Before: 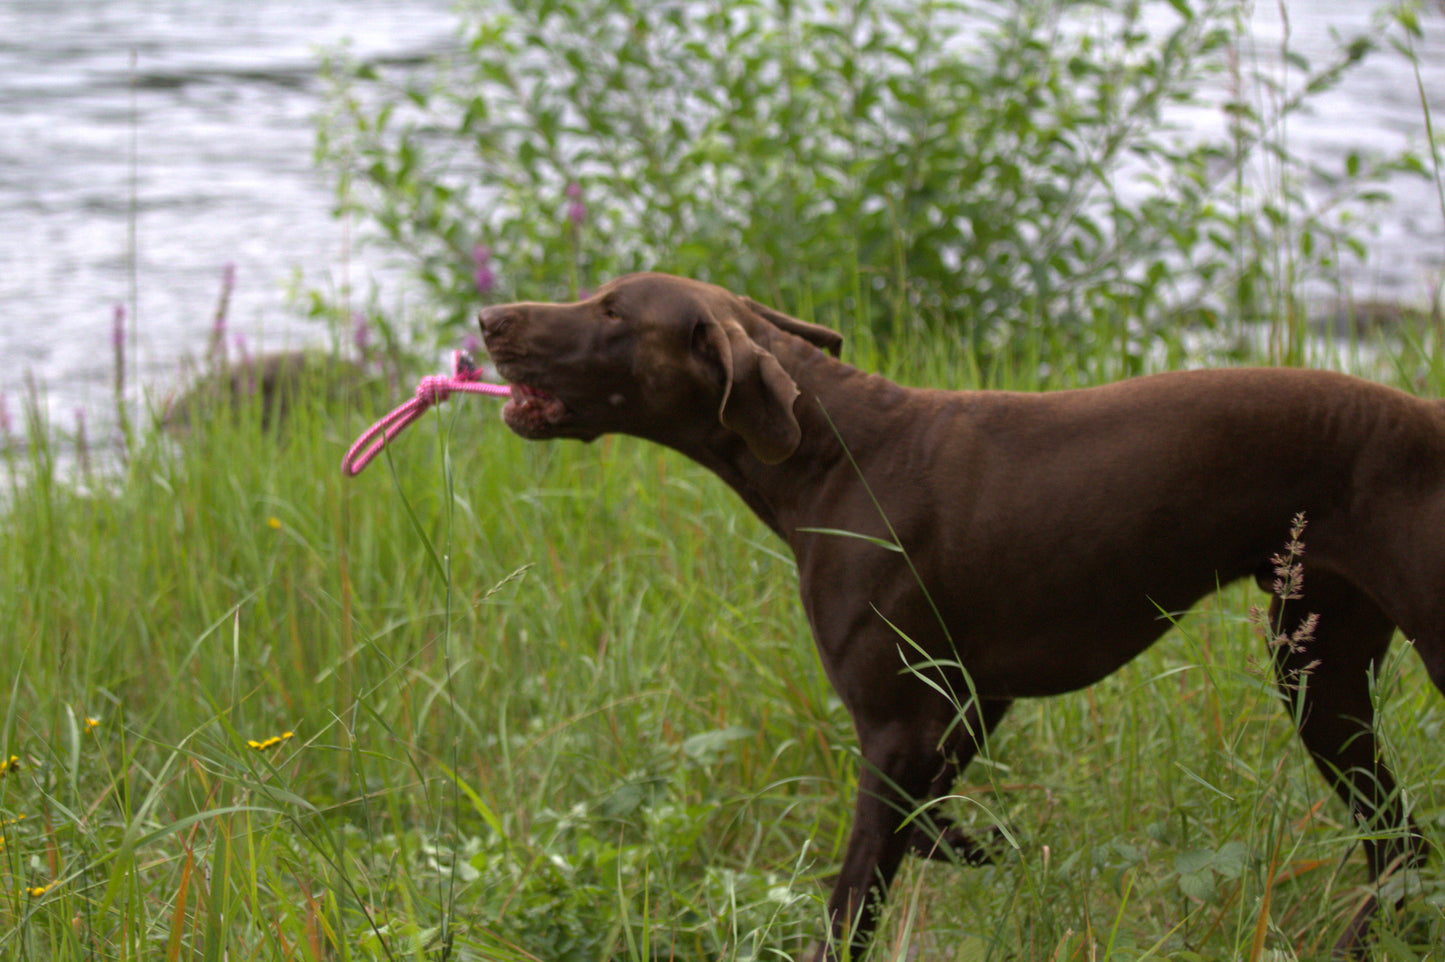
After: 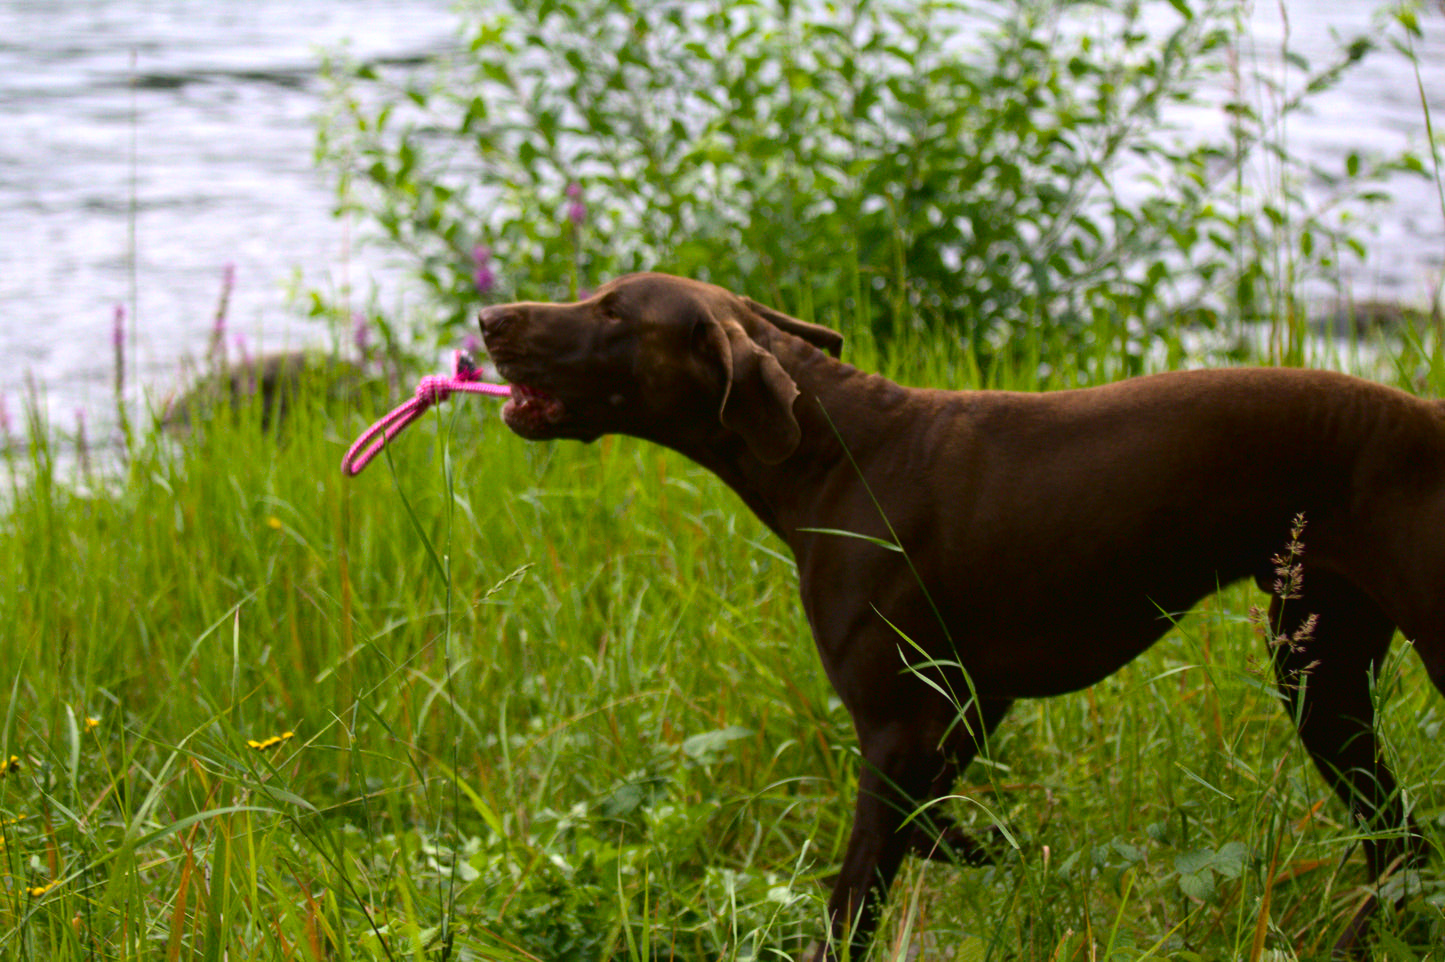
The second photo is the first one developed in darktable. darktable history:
tone curve: curves: ch0 [(0, 0) (0.003, 0.02) (0.011, 0.021) (0.025, 0.022) (0.044, 0.023) (0.069, 0.026) (0.1, 0.04) (0.136, 0.06) (0.177, 0.092) (0.224, 0.127) (0.277, 0.176) (0.335, 0.258) (0.399, 0.349) (0.468, 0.444) (0.543, 0.546) (0.623, 0.649) (0.709, 0.754) (0.801, 0.842) (0.898, 0.922) (1, 1)], color space Lab, independent channels, preserve colors none
color balance rgb: shadows lift › luminance -8.031%, shadows lift › chroma 2.104%, shadows lift › hue 163.72°, power › hue 63.1°, global offset › luminance 0.277%, linear chroma grading › global chroma 14.881%, perceptual saturation grading › global saturation 19.42%, global vibrance 14.899%
